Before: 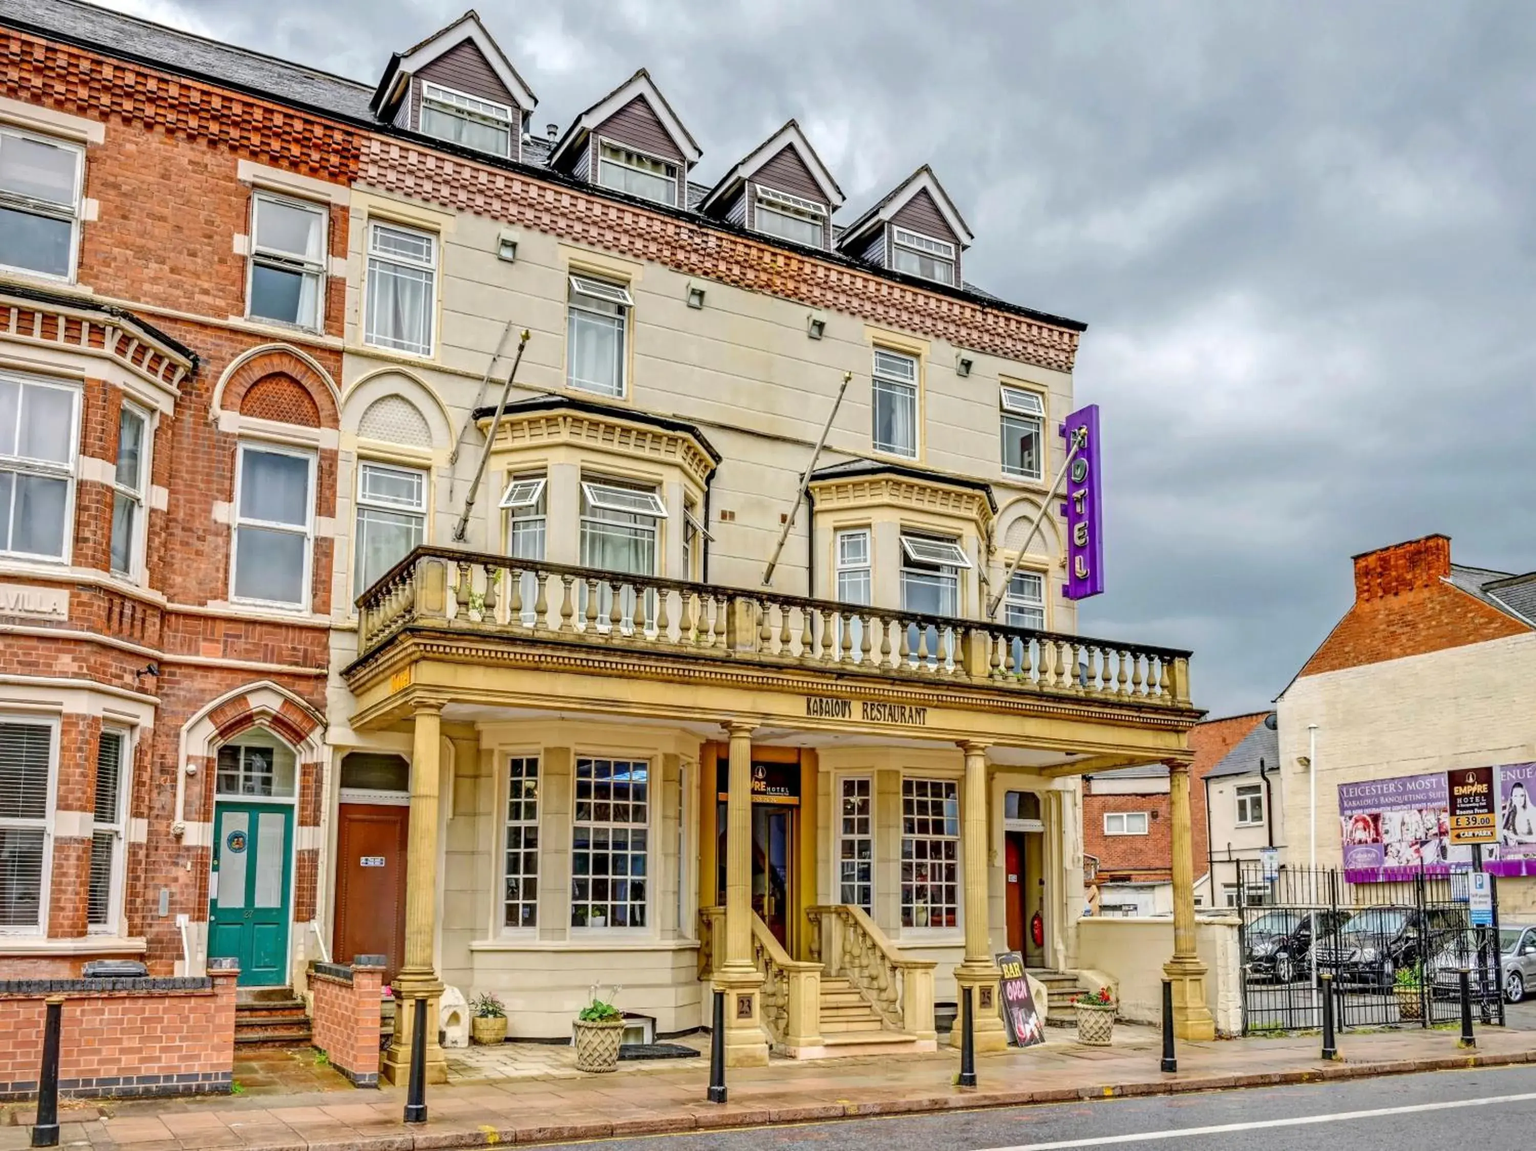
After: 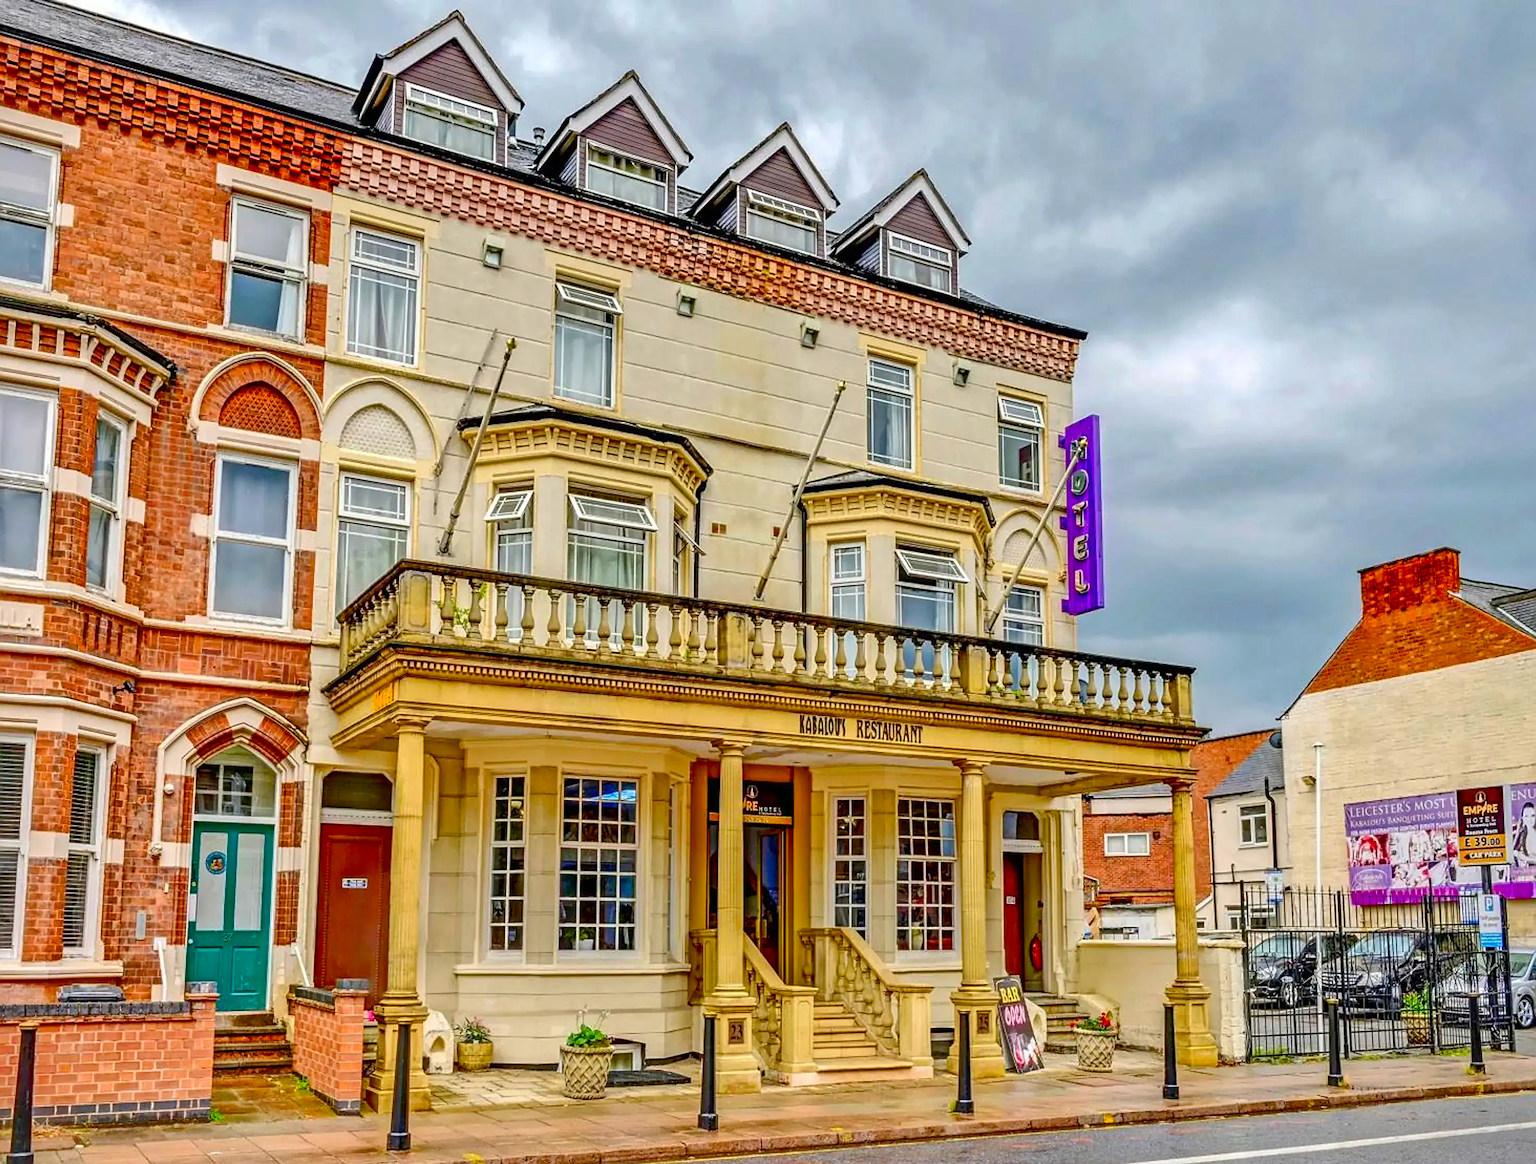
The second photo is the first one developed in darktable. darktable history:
sharpen: on, module defaults
shadows and highlights: on, module defaults
contrast brightness saturation: contrast 0.16, saturation 0.32
color balance rgb: perceptual saturation grading › global saturation 20%, perceptual saturation grading › highlights -25%, perceptual saturation grading › shadows 25%
crop and rotate: left 1.774%, right 0.633%, bottom 1.28%
